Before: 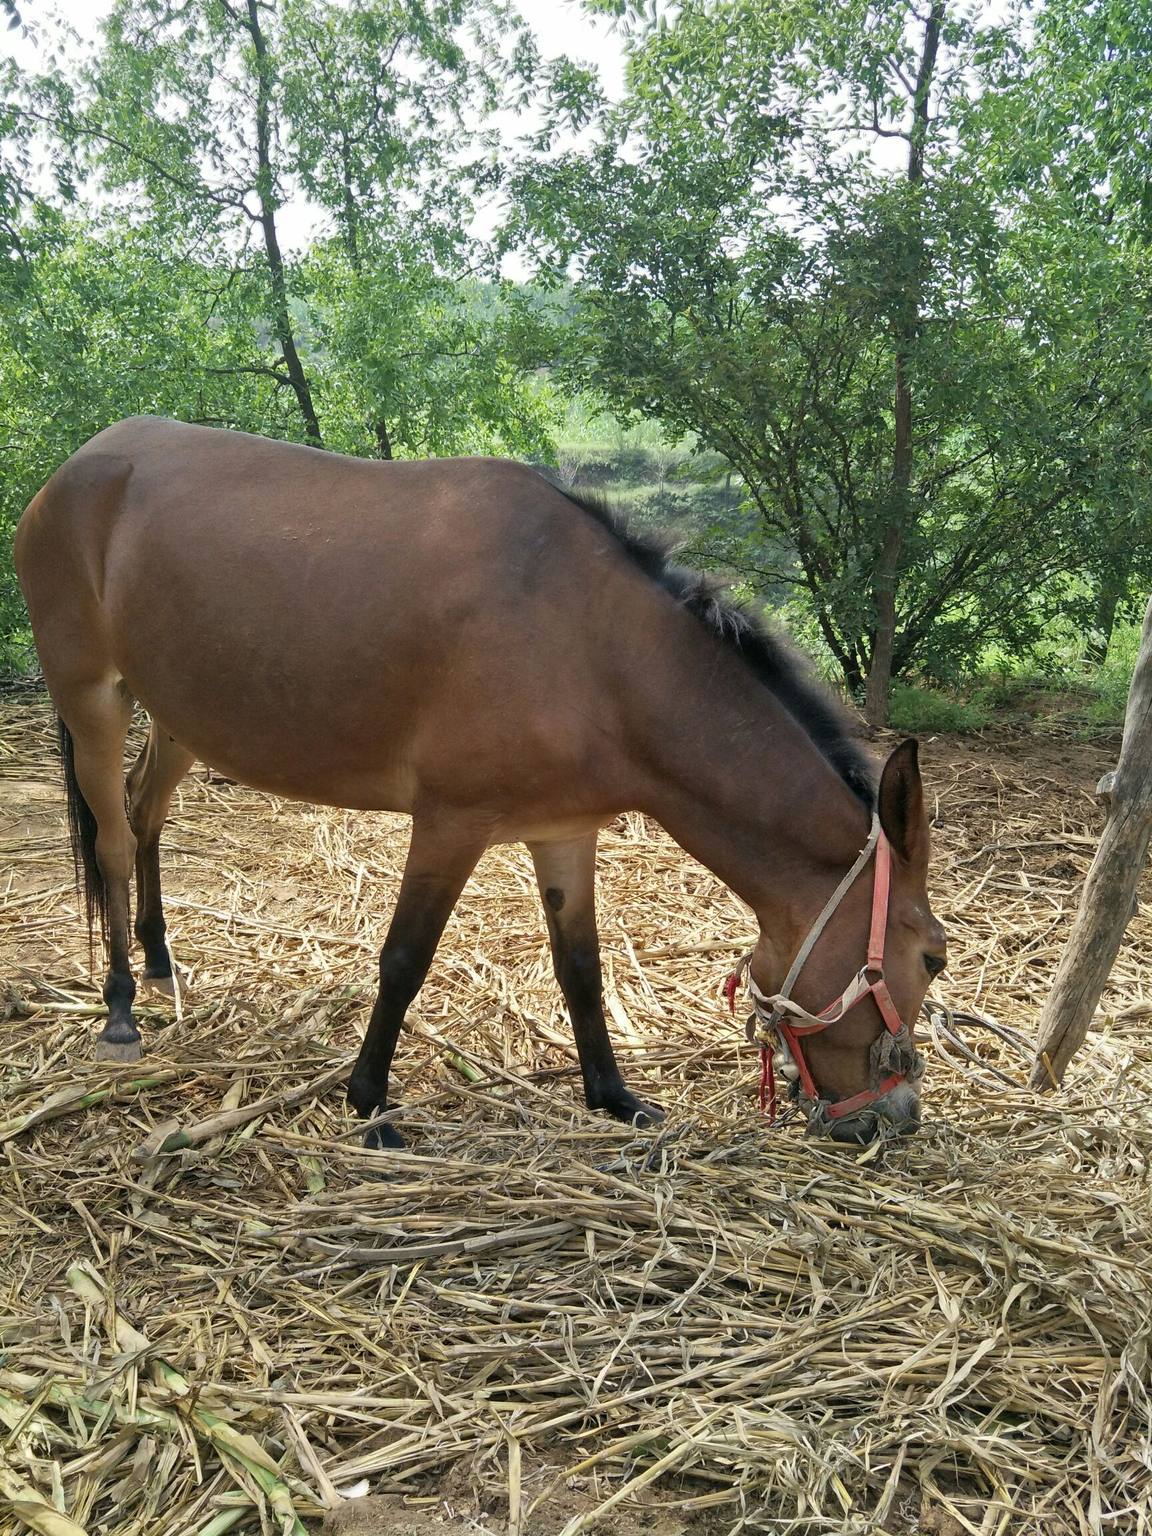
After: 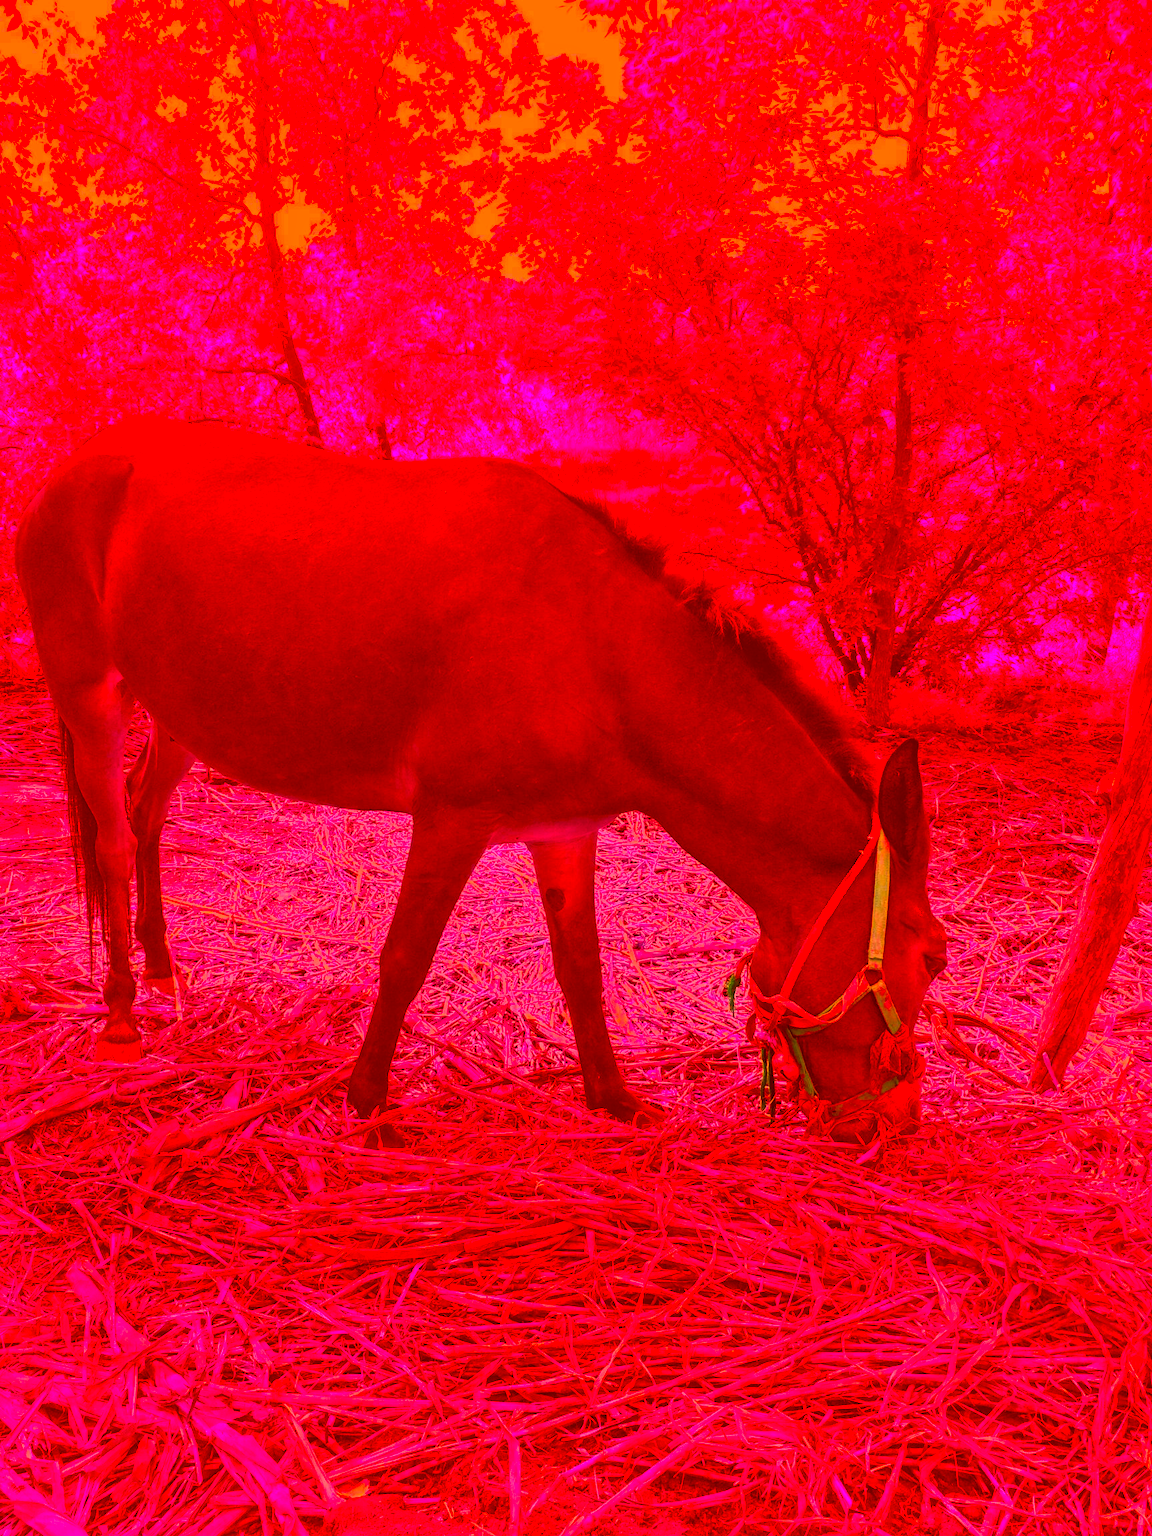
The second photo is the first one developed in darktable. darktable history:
color correction: highlights a* -39.68, highlights b* -40, shadows a* -40, shadows b* -40, saturation -3
local contrast: detail 130%
